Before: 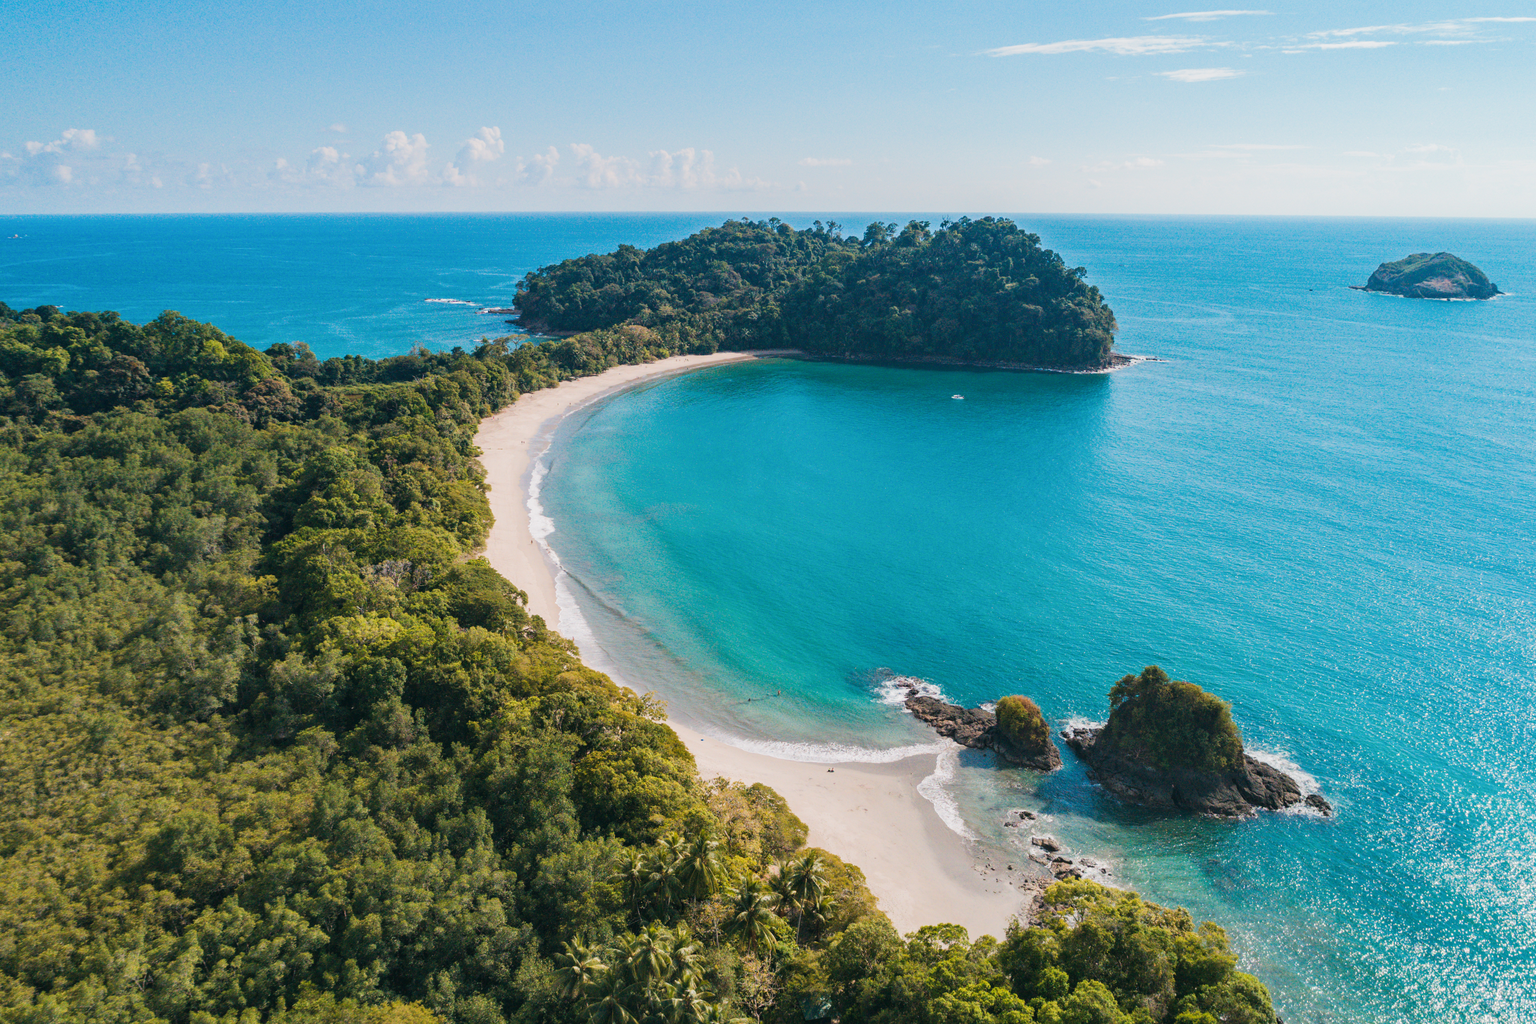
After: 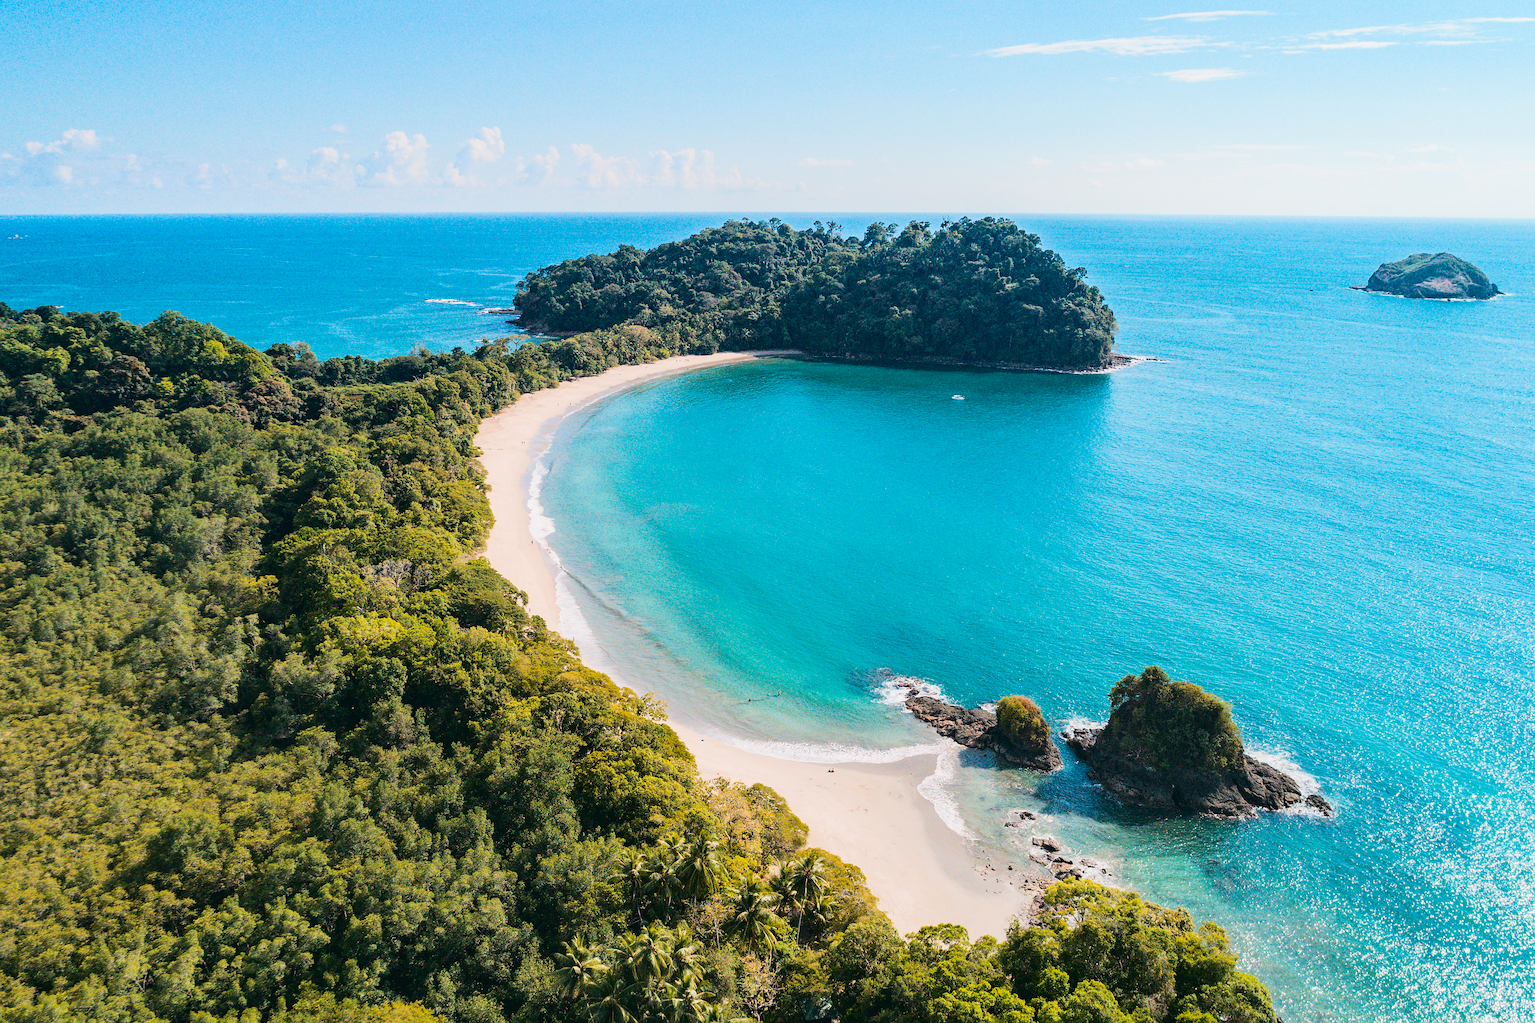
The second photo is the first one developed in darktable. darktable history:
tone curve: curves: ch0 [(0, 0) (0.003, 0.014) (0.011, 0.017) (0.025, 0.023) (0.044, 0.035) (0.069, 0.04) (0.1, 0.062) (0.136, 0.099) (0.177, 0.152) (0.224, 0.214) (0.277, 0.291) (0.335, 0.383) (0.399, 0.487) (0.468, 0.581) (0.543, 0.662) (0.623, 0.738) (0.709, 0.802) (0.801, 0.871) (0.898, 0.936) (1, 1)], color space Lab, independent channels, preserve colors none
sharpen: radius 1.357, amount 1.238, threshold 0.761
color balance rgb: perceptual saturation grading › global saturation 10.375%, global vibrance 10.13%, saturation formula JzAzBz (2021)
